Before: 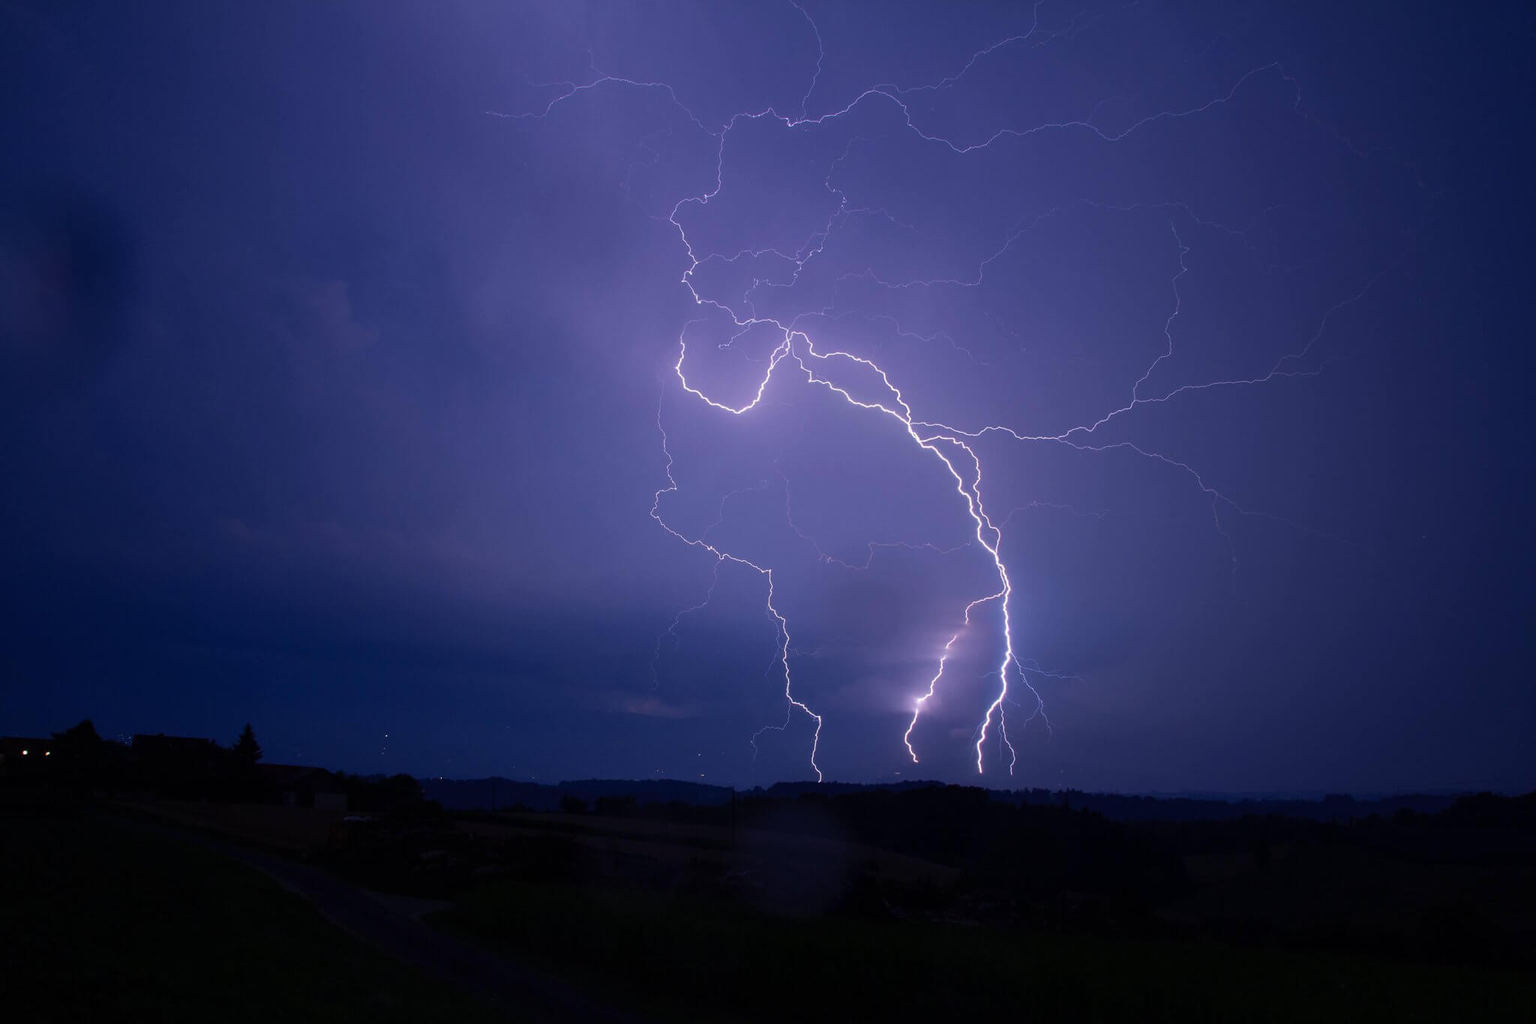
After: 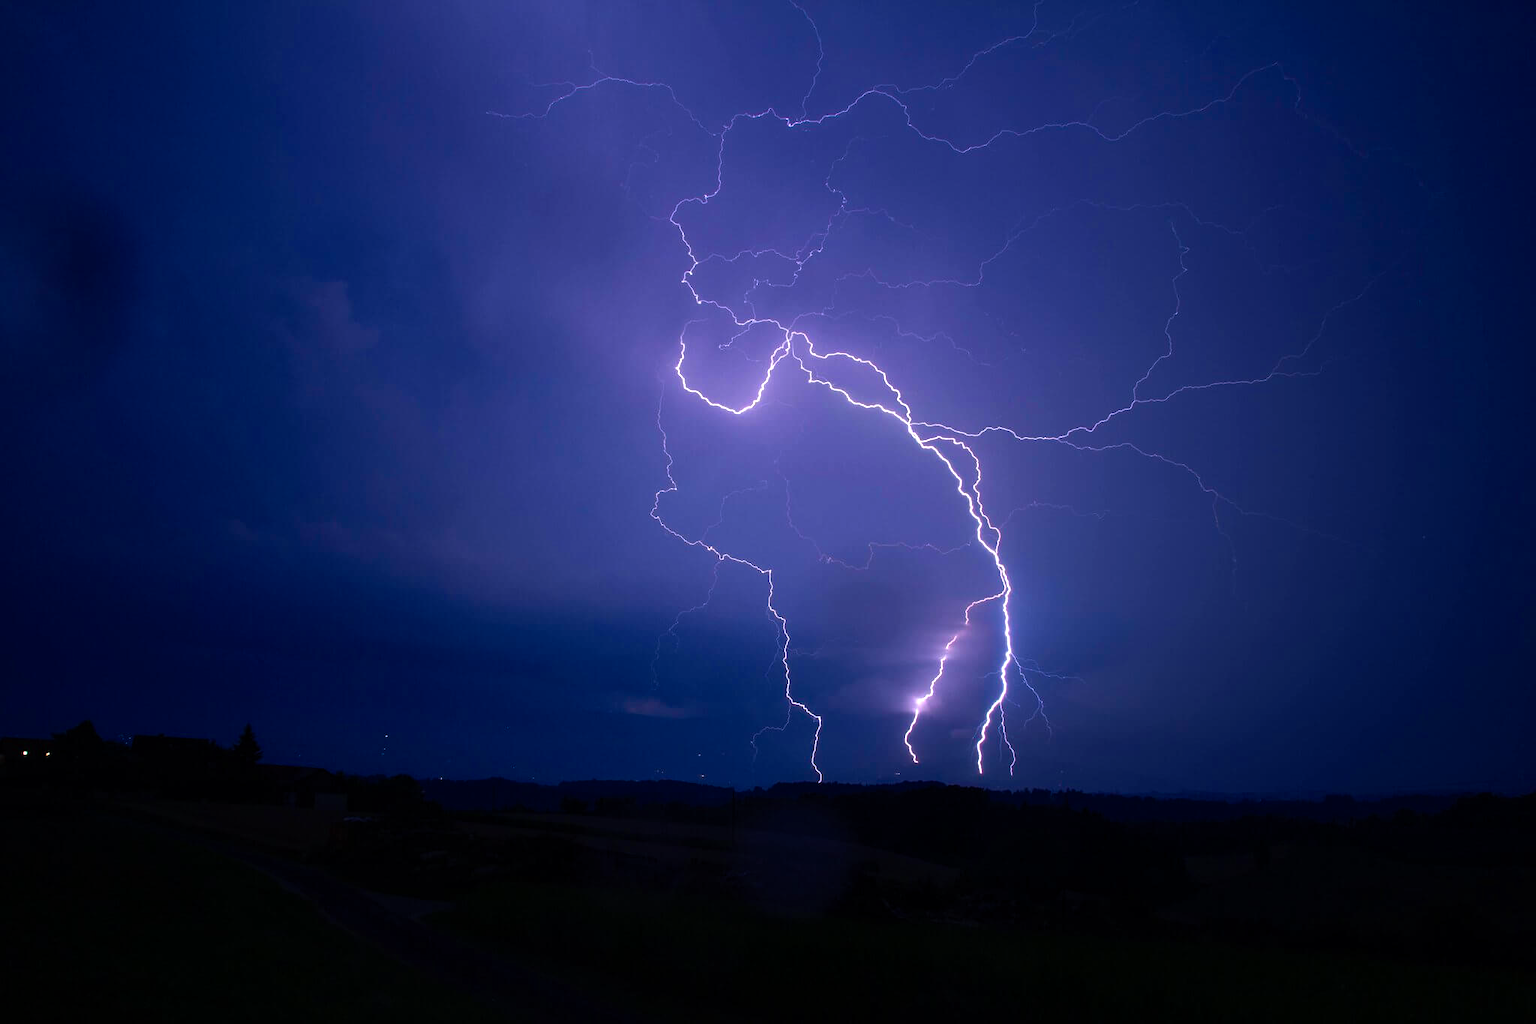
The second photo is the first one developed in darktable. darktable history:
color balance rgb: shadows lift › chroma 2.012%, shadows lift › hue 187.1°, white fulcrum 0.984 EV, perceptual saturation grading › global saturation 39.697%, perceptual brilliance grading › global brilliance 15.161%, perceptual brilliance grading › shadows -35.603%, global vibrance 20%
